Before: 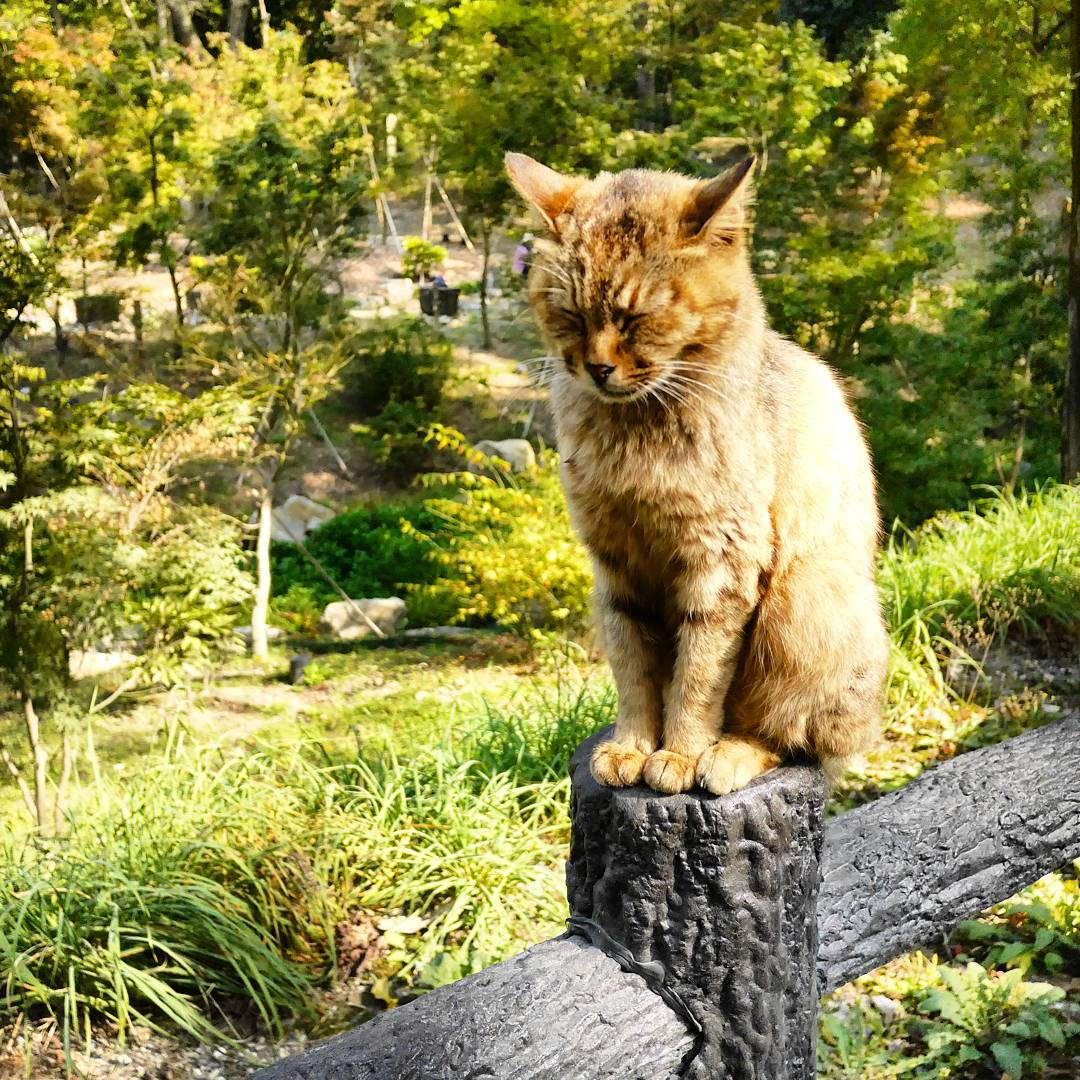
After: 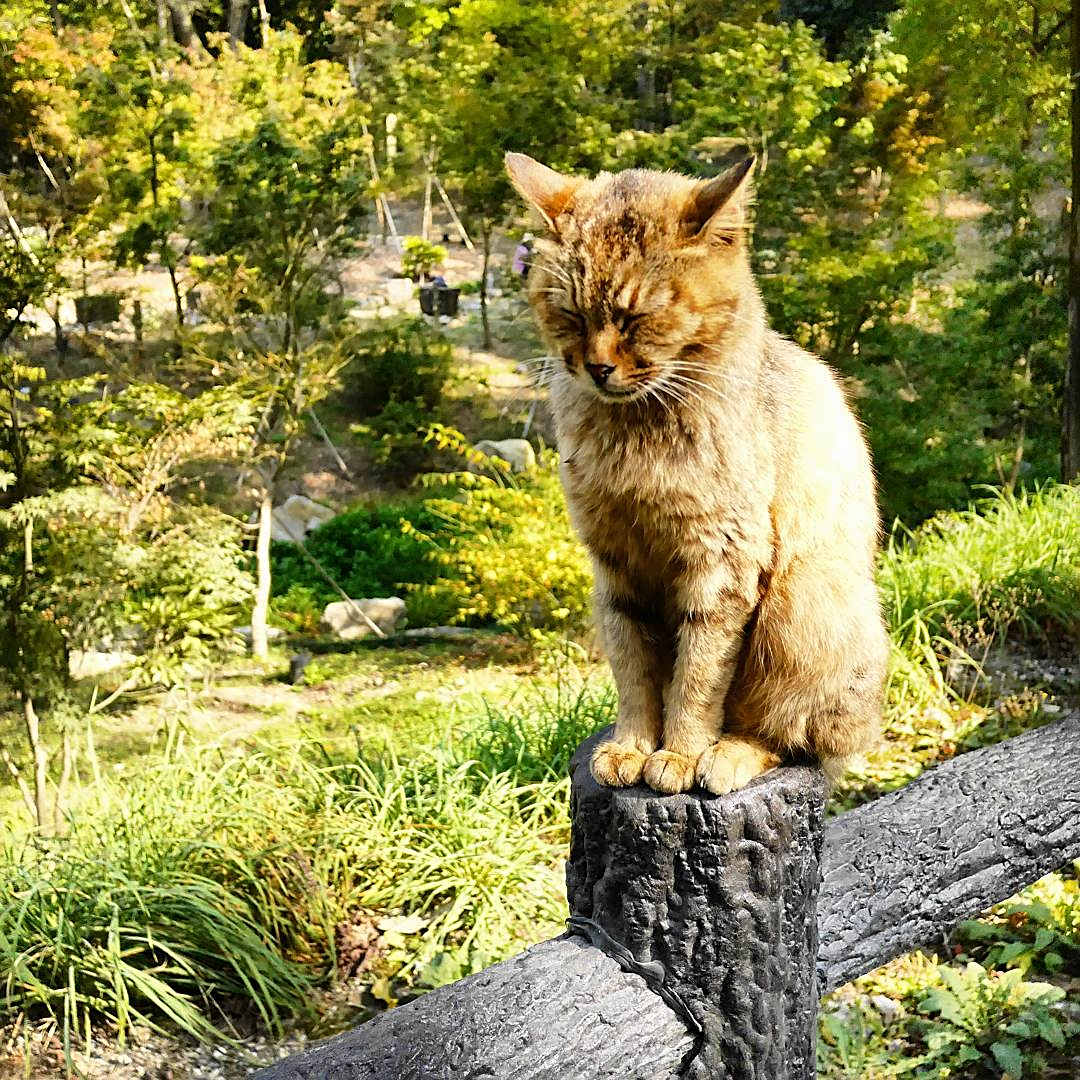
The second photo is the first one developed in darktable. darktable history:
exposure: exposure -0.021 EV, compensate highlight preservation false
sharpen: on, module defaults
